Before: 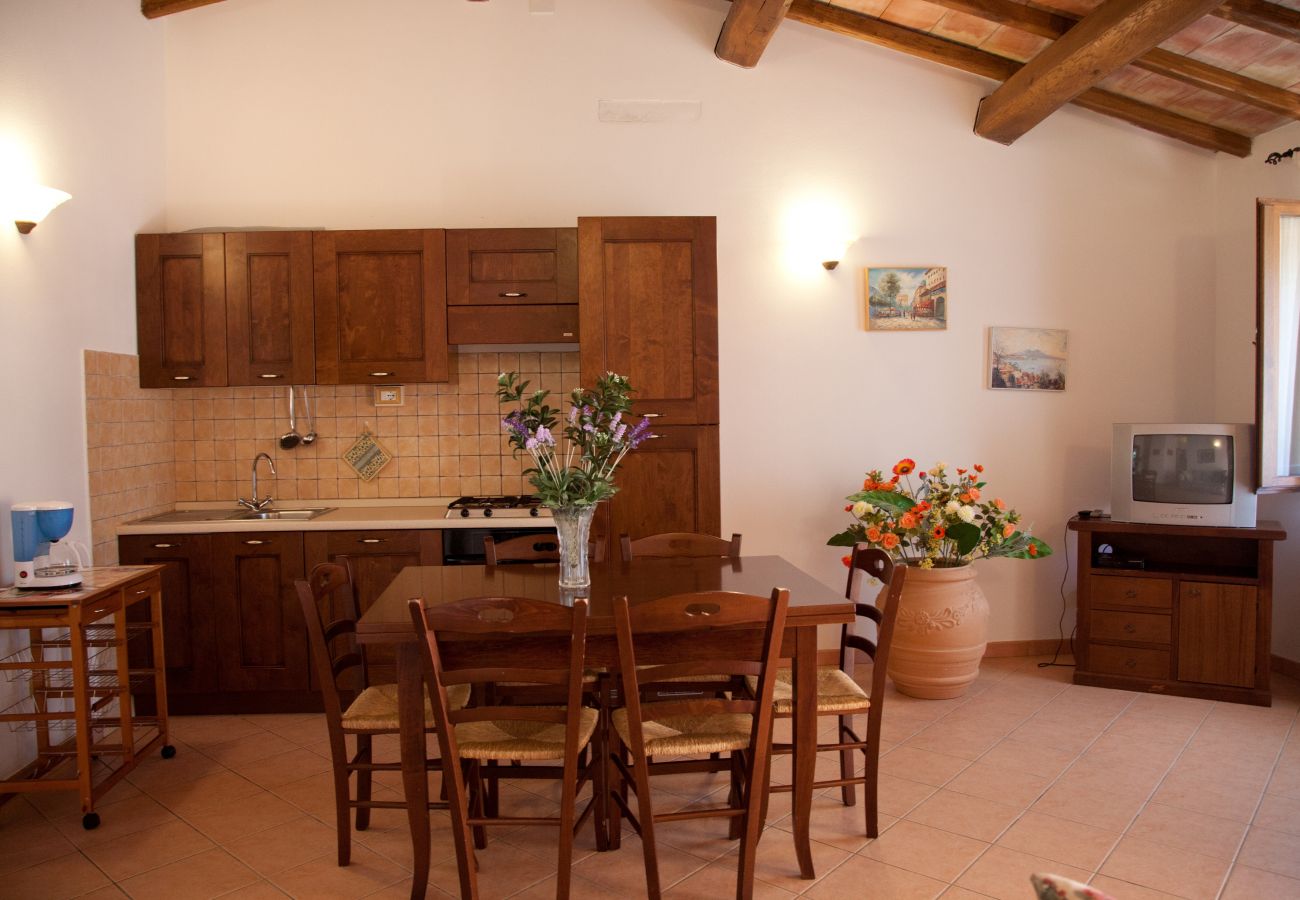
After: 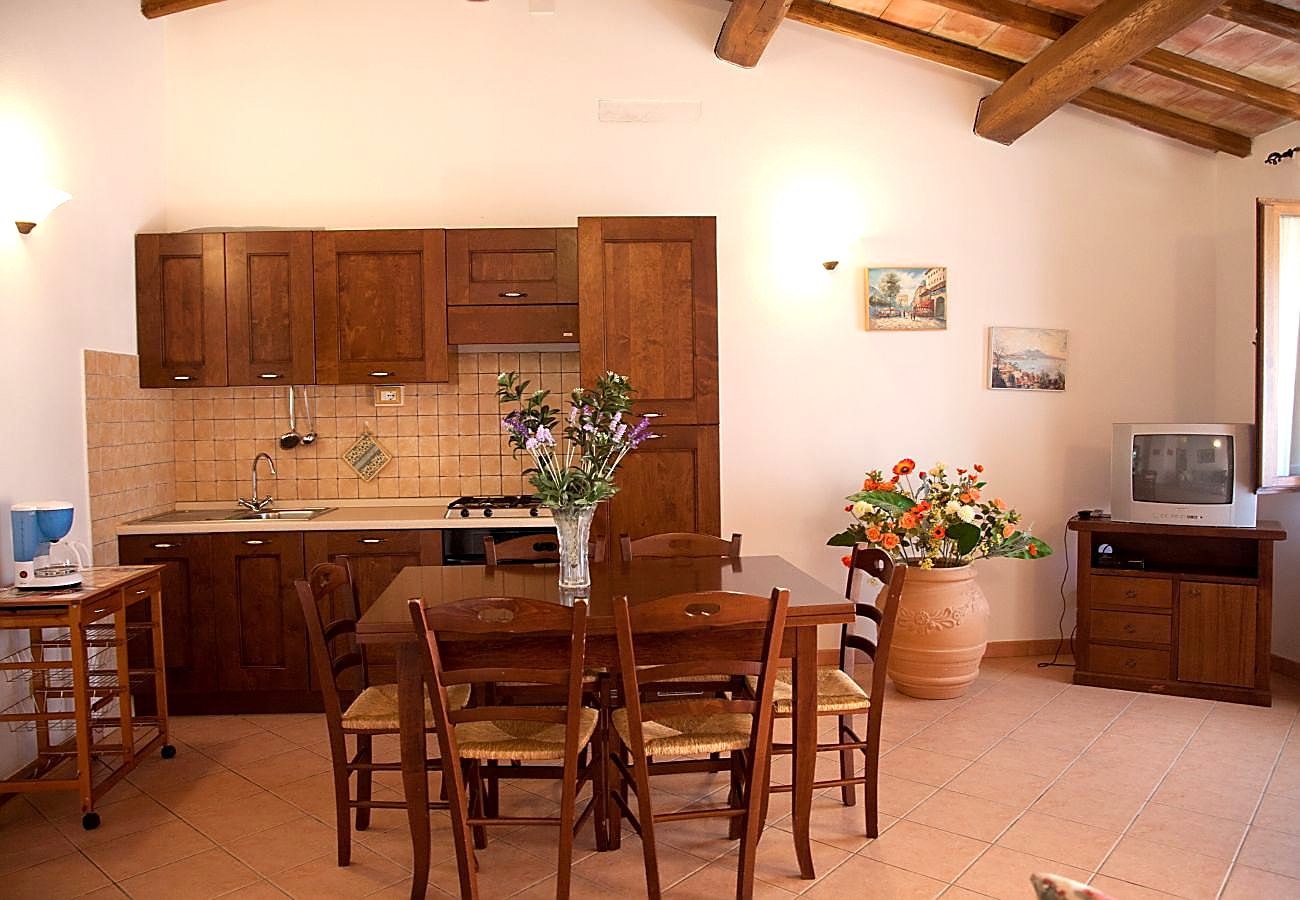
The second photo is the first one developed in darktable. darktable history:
exposure: black level correction 0.001, exposure 0.5 EV, compensate exposure bias true, compensate highlight preservation false
sharpen: radius 1.4, amount 1.25, threshold 0.7
white balance: emerald 1
